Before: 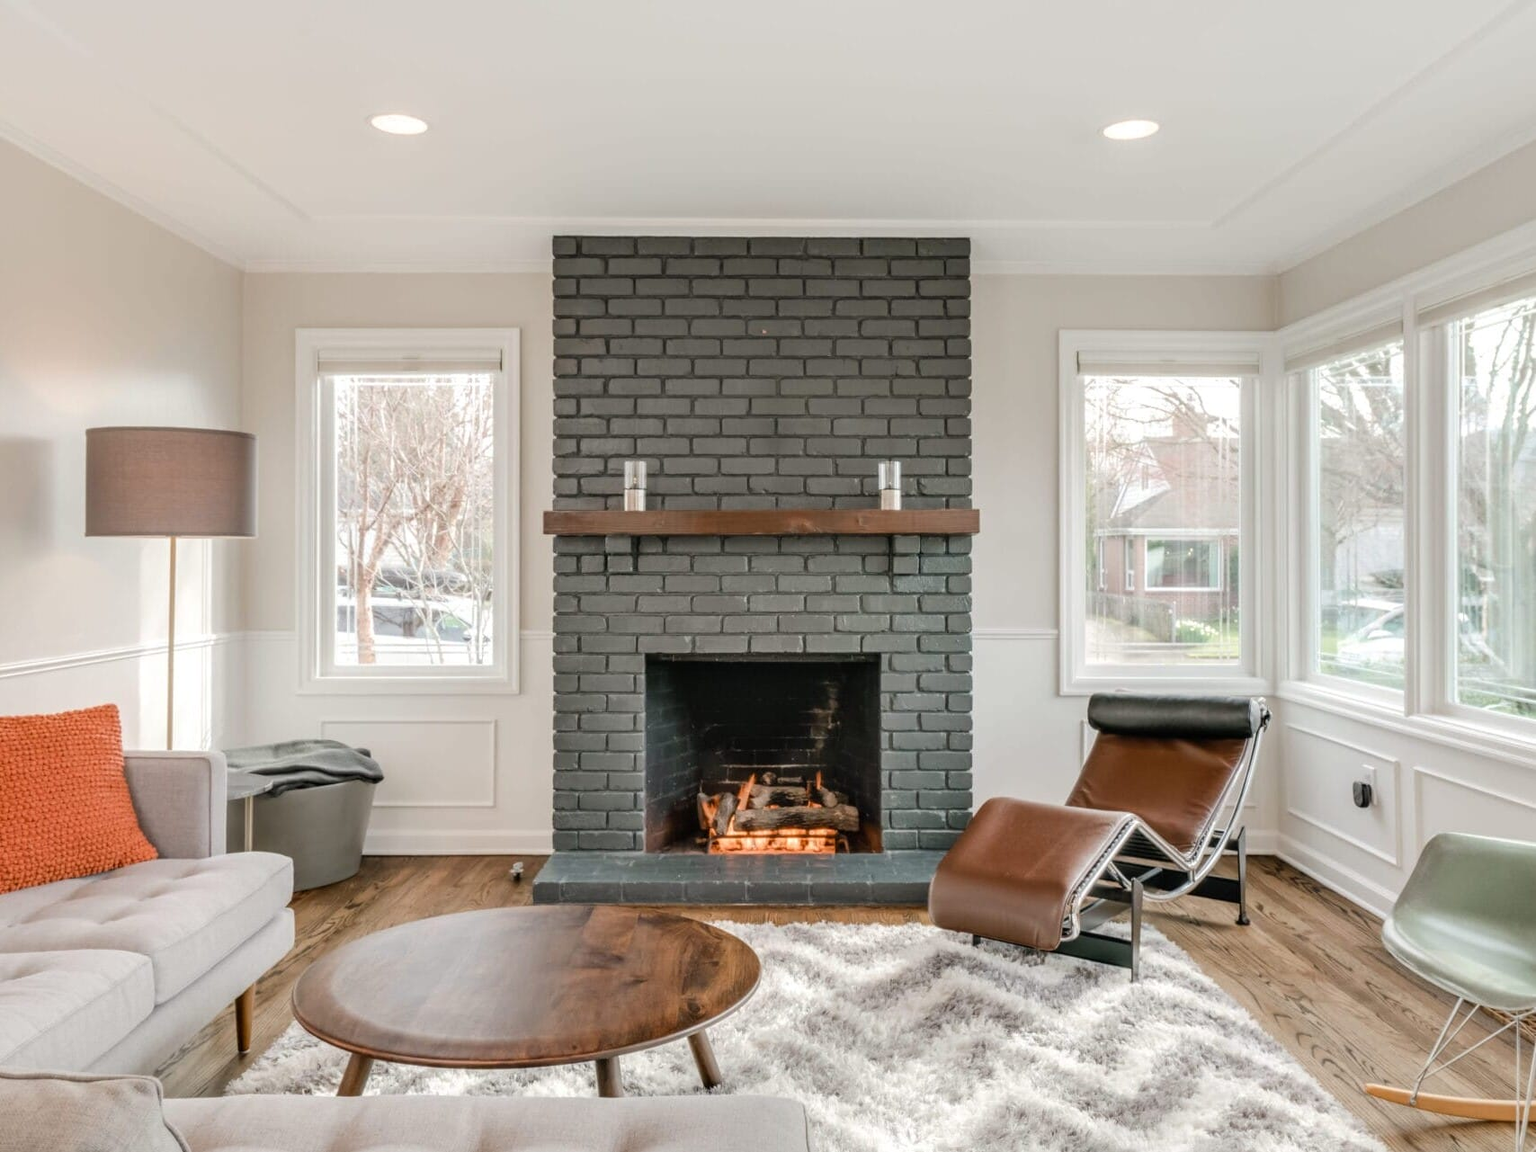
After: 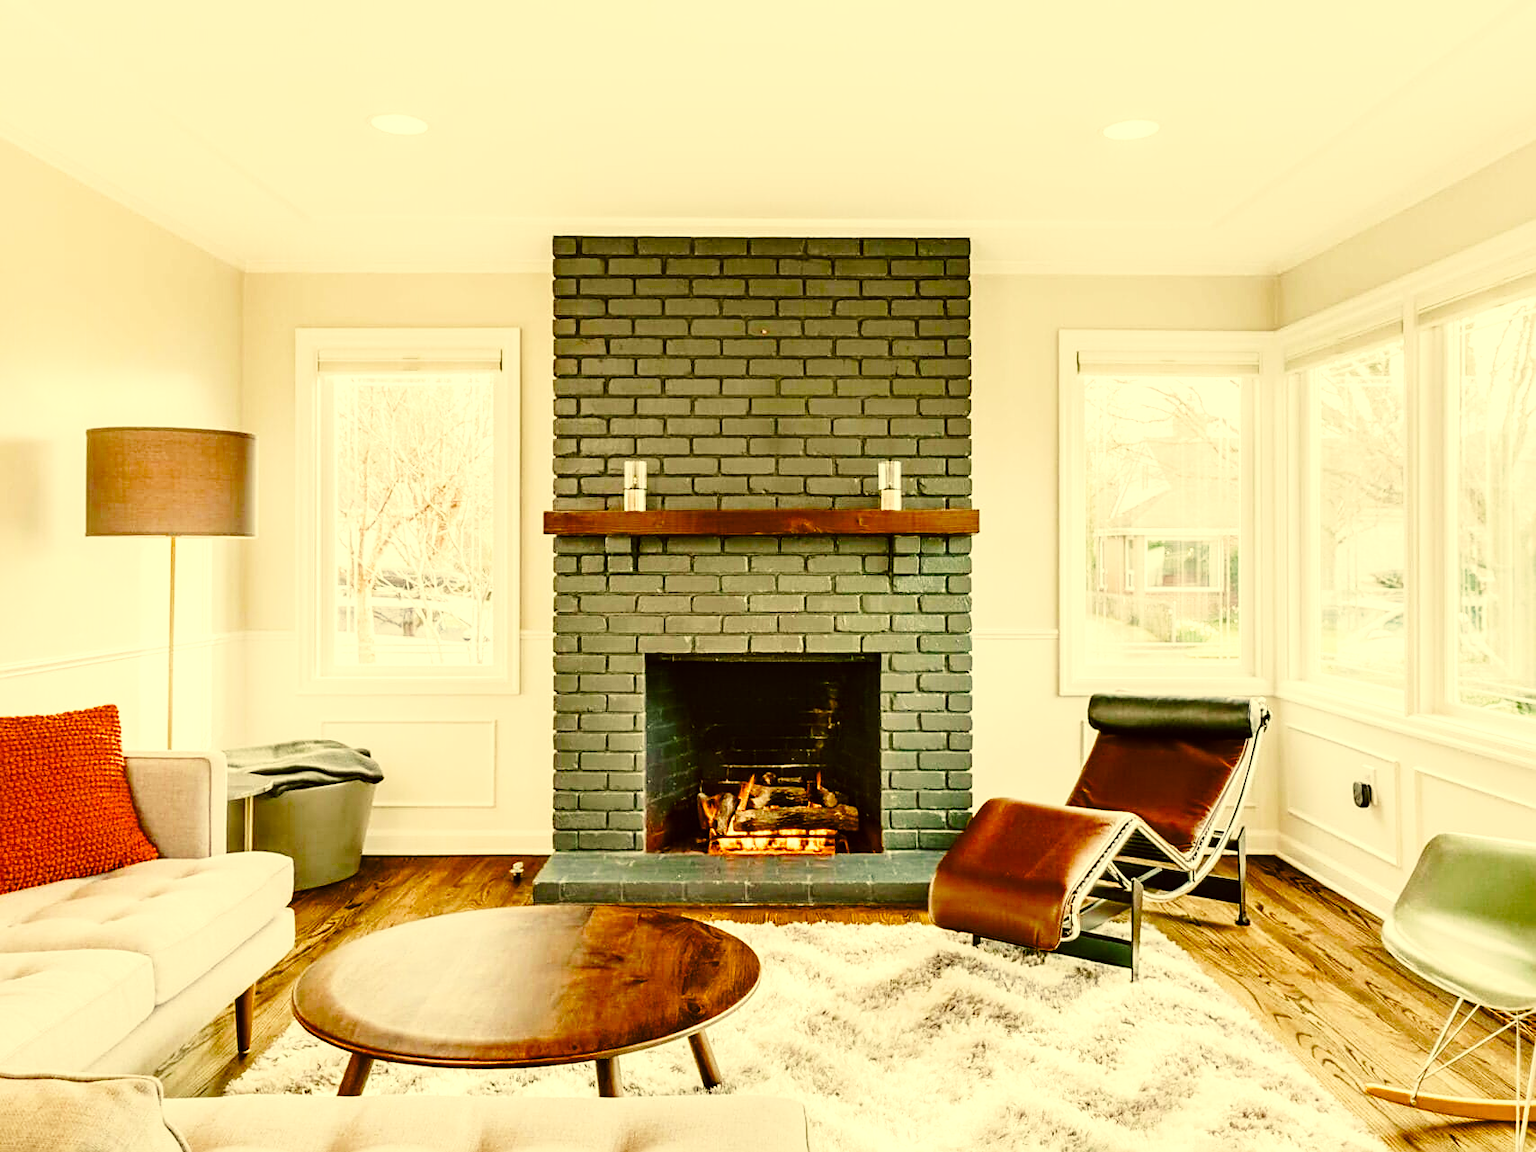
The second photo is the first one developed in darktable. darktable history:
base curve: curves: ch0 [(0, 0) (0.028, 0.03) (0.121, 0.232) (0.46, 0.748) (0.859, 0.968) (1, 1)], preserve colors none
color correction: highlights a* 0.105, highlights b* 29.2, shadows a* -0.166, shadows b* 21.42
color balance rgb: global offset › hue 170.78°, linear chroma grading › global chroma 0.267%, perceptual saturation grading › global saturation 55.04%, perceptual saturation grading › highlights -50.251%, perceptual saturation grading › mid-tones 40.652%, perceptual saturation grading › shadows 30.897%, global vibrance 9.339%, contrast 15.611%, saturation formula JzAzBz (2021)
sharpen: on, module defaults
